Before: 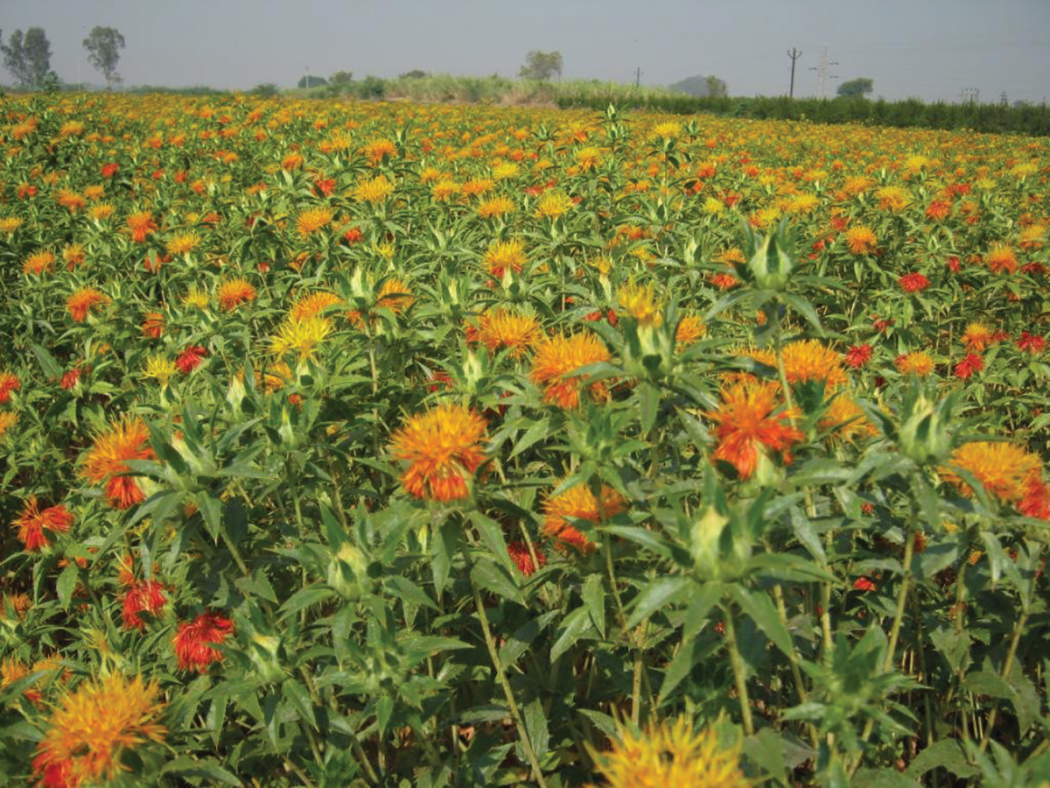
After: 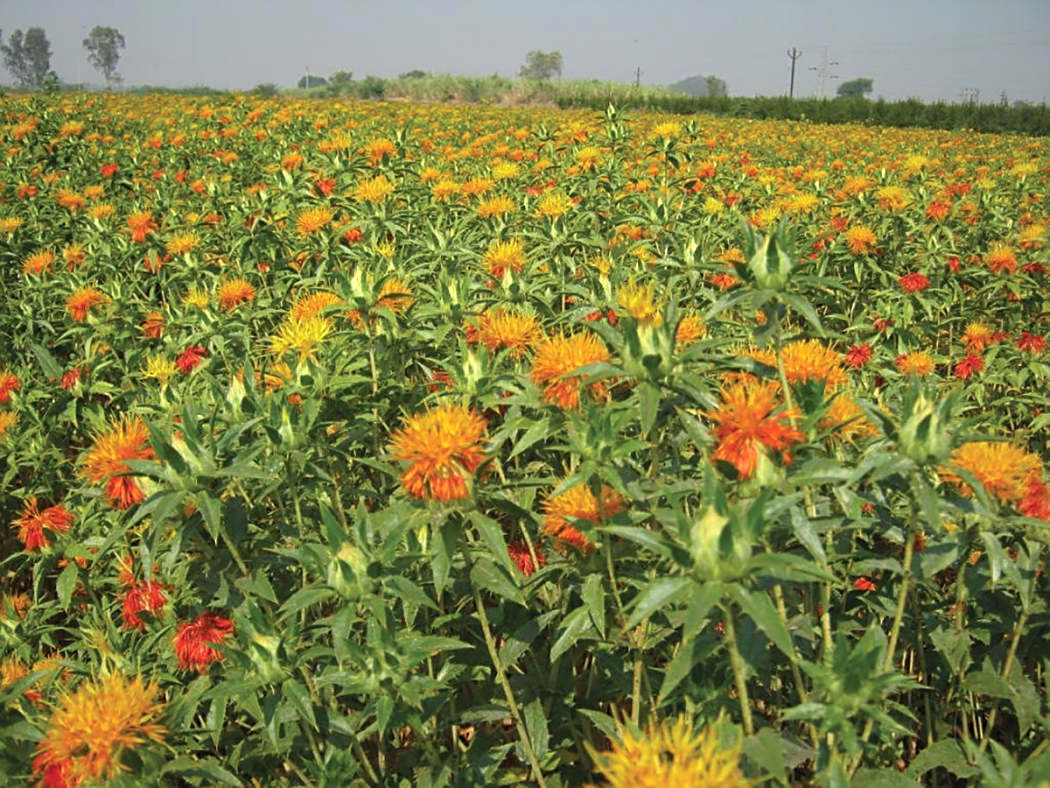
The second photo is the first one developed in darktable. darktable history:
sharpen: on, module defaults
exposure: exposure 0.236 EV, compensate highlight preservation false
